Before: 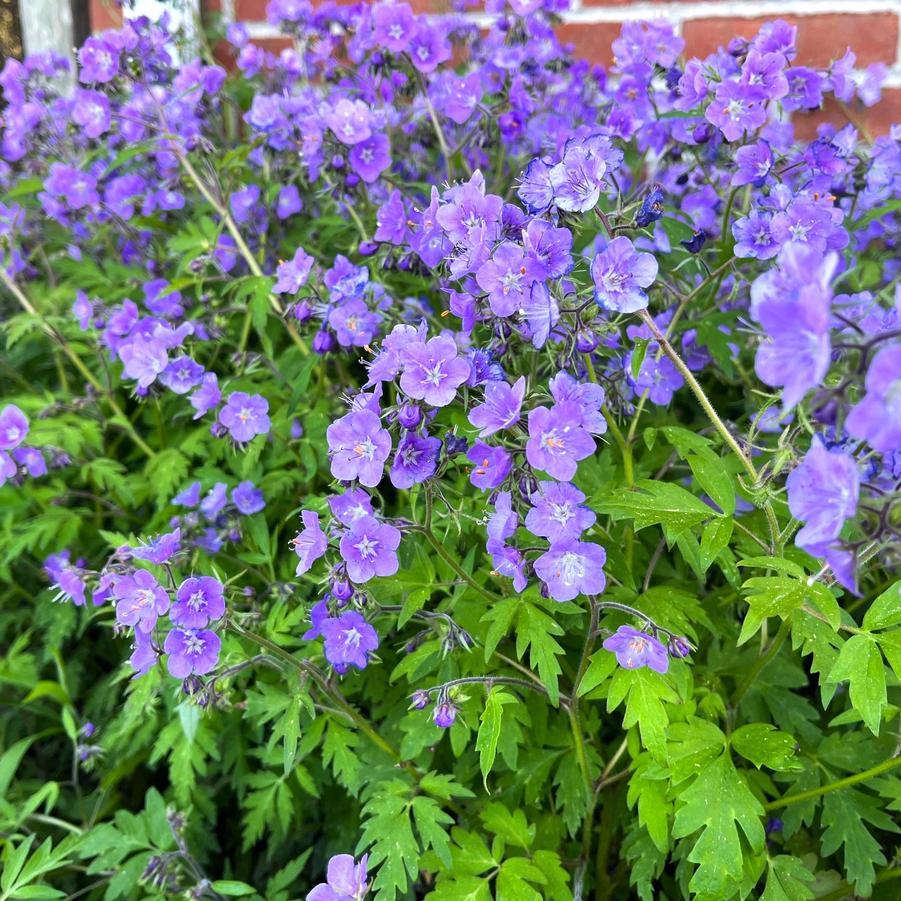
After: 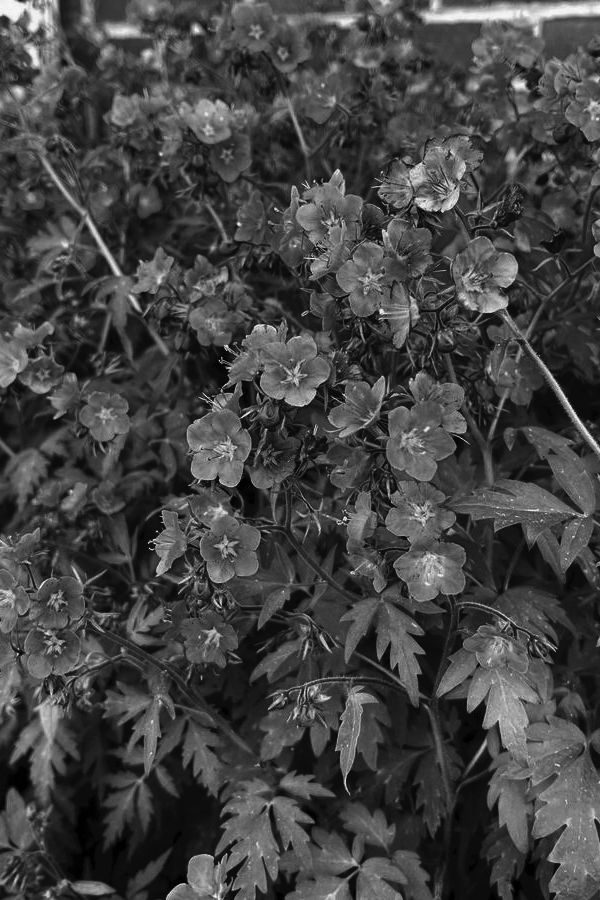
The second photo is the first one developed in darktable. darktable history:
tone curve: curves: ch0 [(0, 0) (0.003, 0.032) (0.011, 0.034) (0.025, 0.039) (0.044, 0.055) (0.069, 0.078) (0.1, 0.111) (0.136, 0.147) (0.177, 0.191) (0.224, 0.238) (0.277, 0.291) (0.335, 0.35) (0.399, 0.41) (0.468, 0.48) (0.543, 0.547) (0.623, 0.621) (0.709, 0.699) (0.801, 0.789) (0.898, 0.884) (1, 1)], preserve colors none
crop and rotate: left 15.546%, right 17.787%
contrast brightness saturation: contrast -0.03, brightness -0.59, saturation -1
